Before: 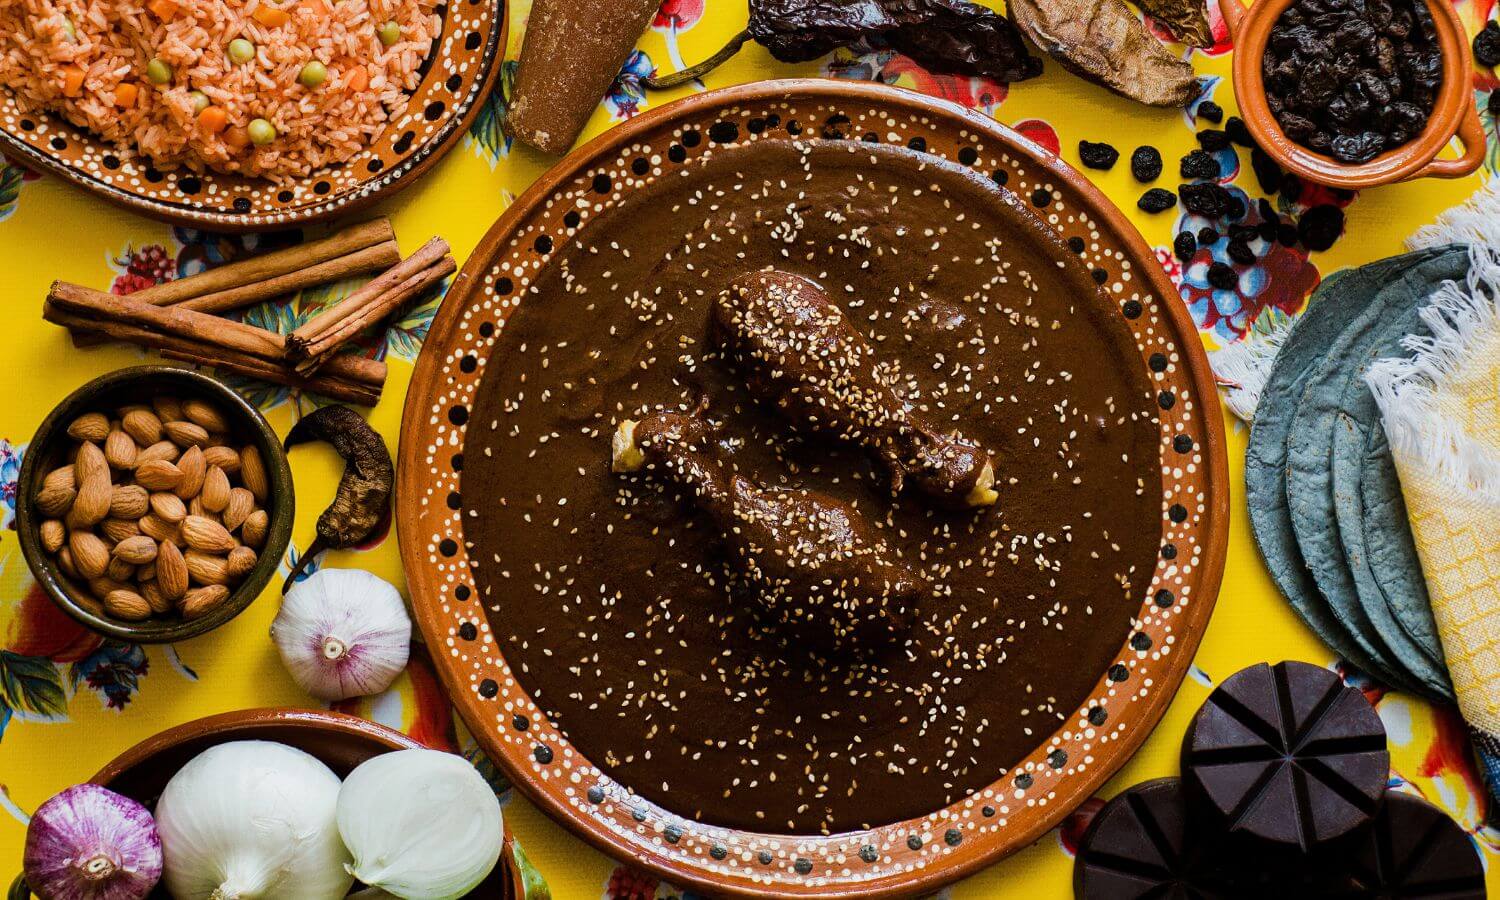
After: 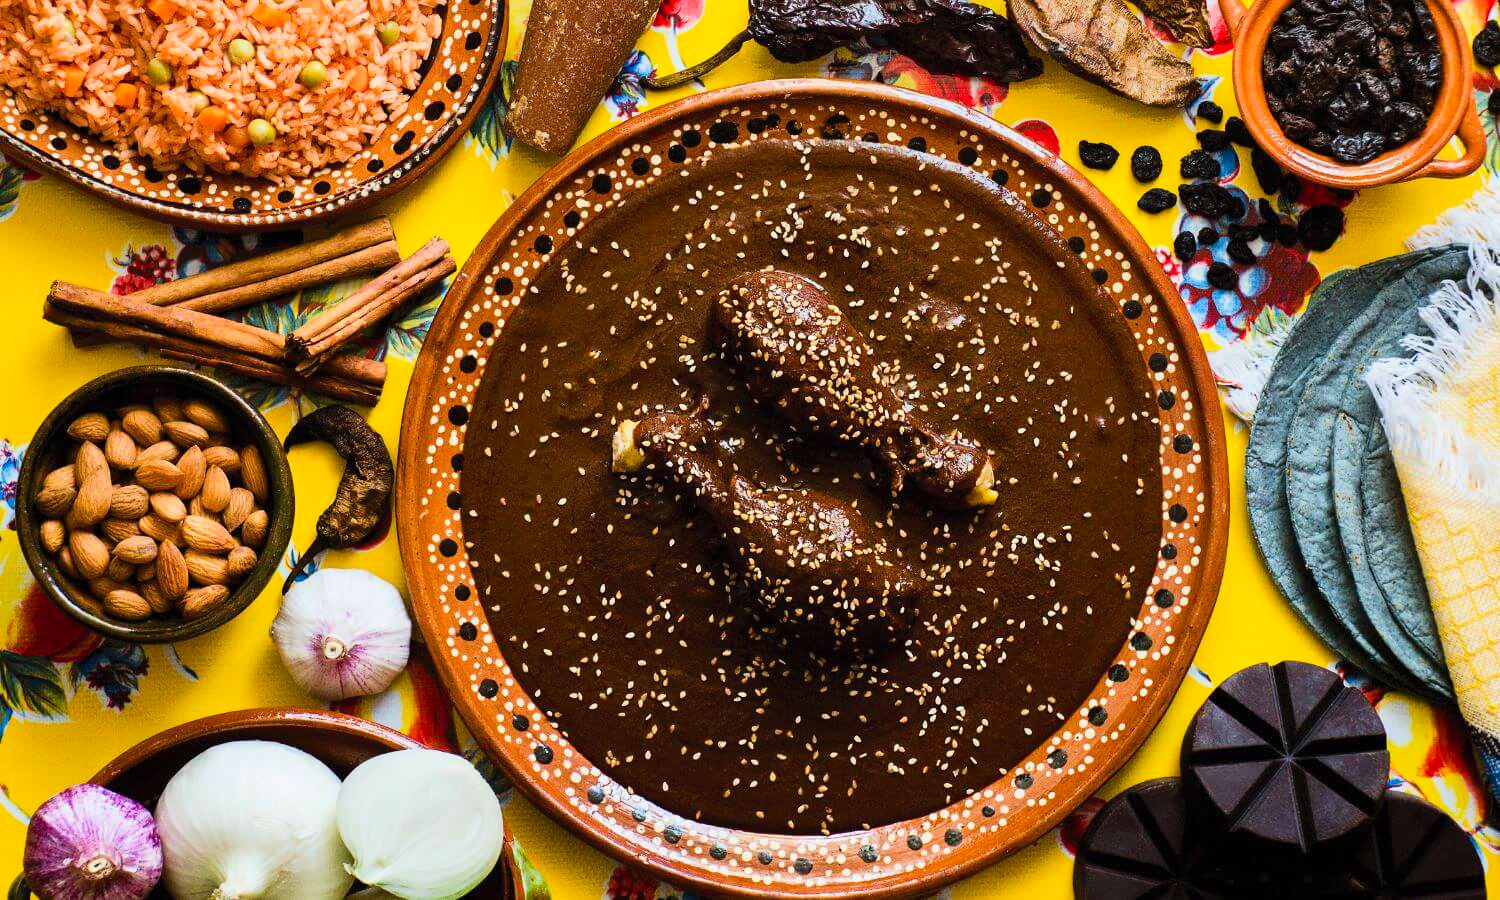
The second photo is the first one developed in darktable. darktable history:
contrast brightness saturation: contrast 0.204, brightness 0.156, saturation 0.219
